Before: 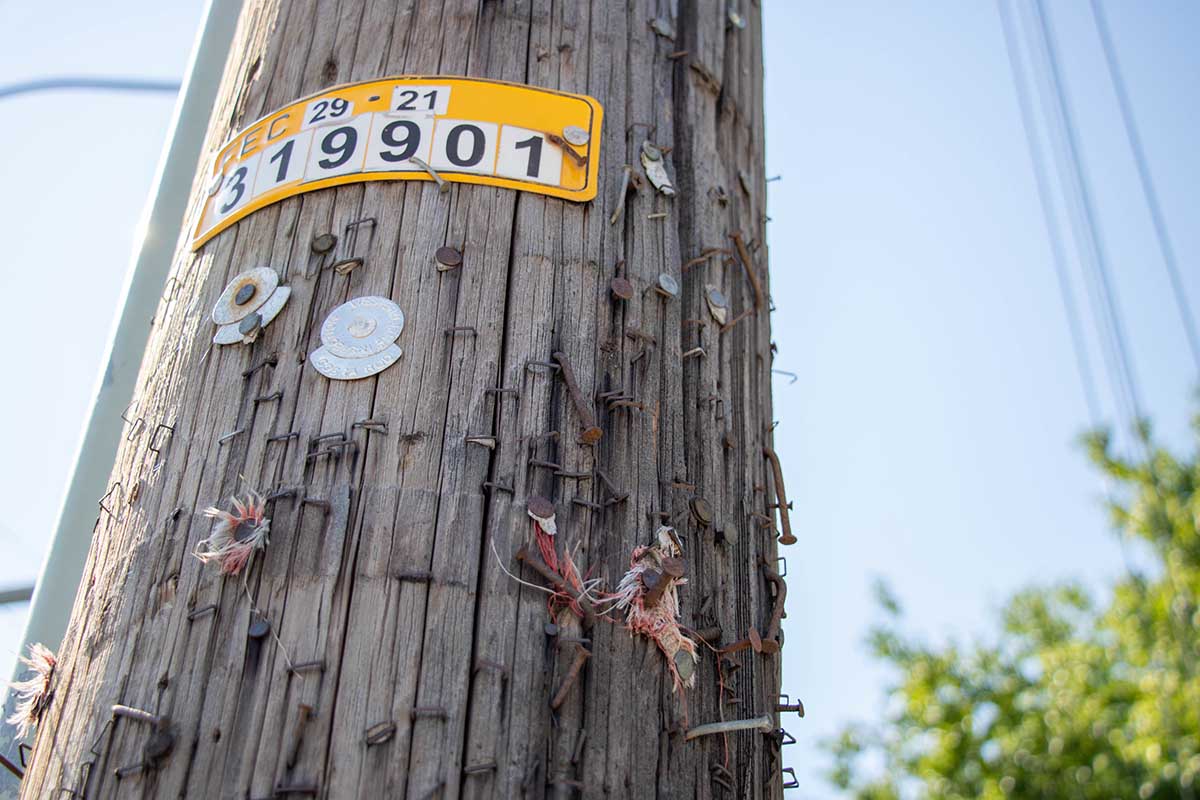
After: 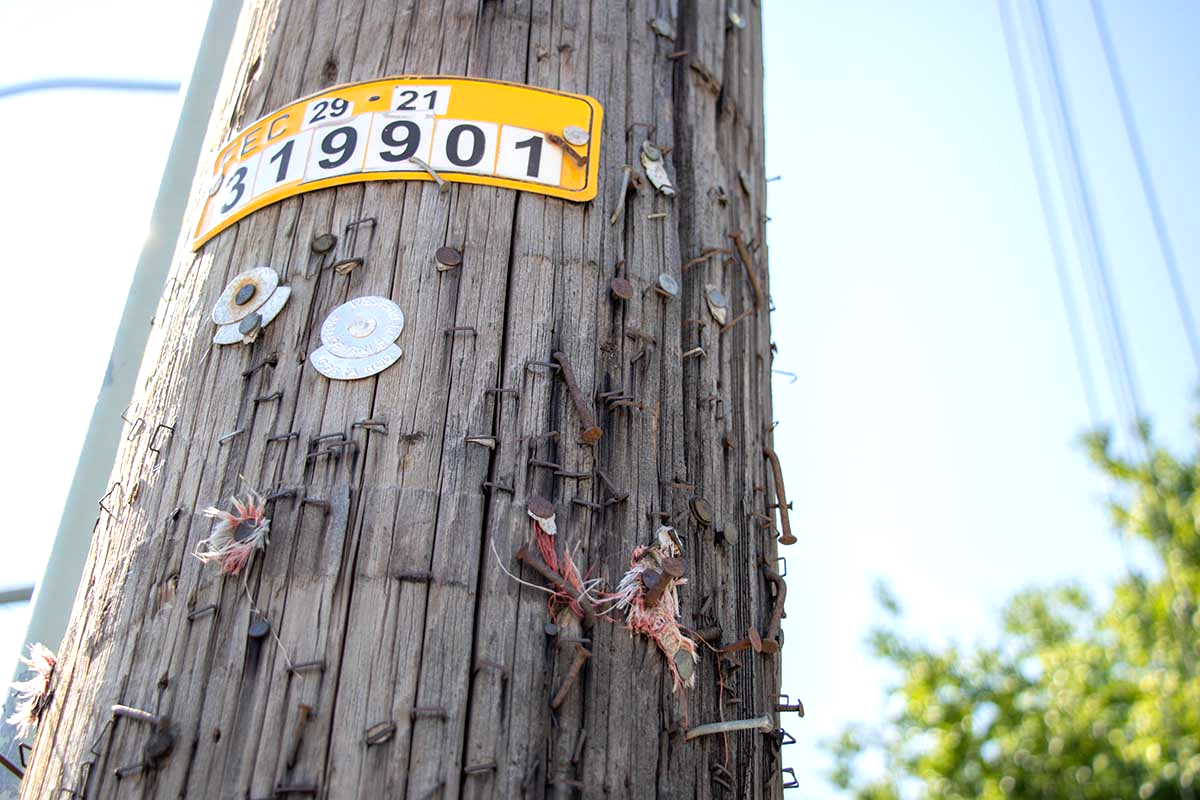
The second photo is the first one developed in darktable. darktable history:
tone equalizer: -8 EV -0.453 EV, -7 EV -0.399 EV, -6 EV -0.364 EV, -5 EV -0.251 EV, -3 EV 0.244 EV, -2 EV 0.328 EV, -1 EV 0.379 EV, +0 EV 0.437 EV
